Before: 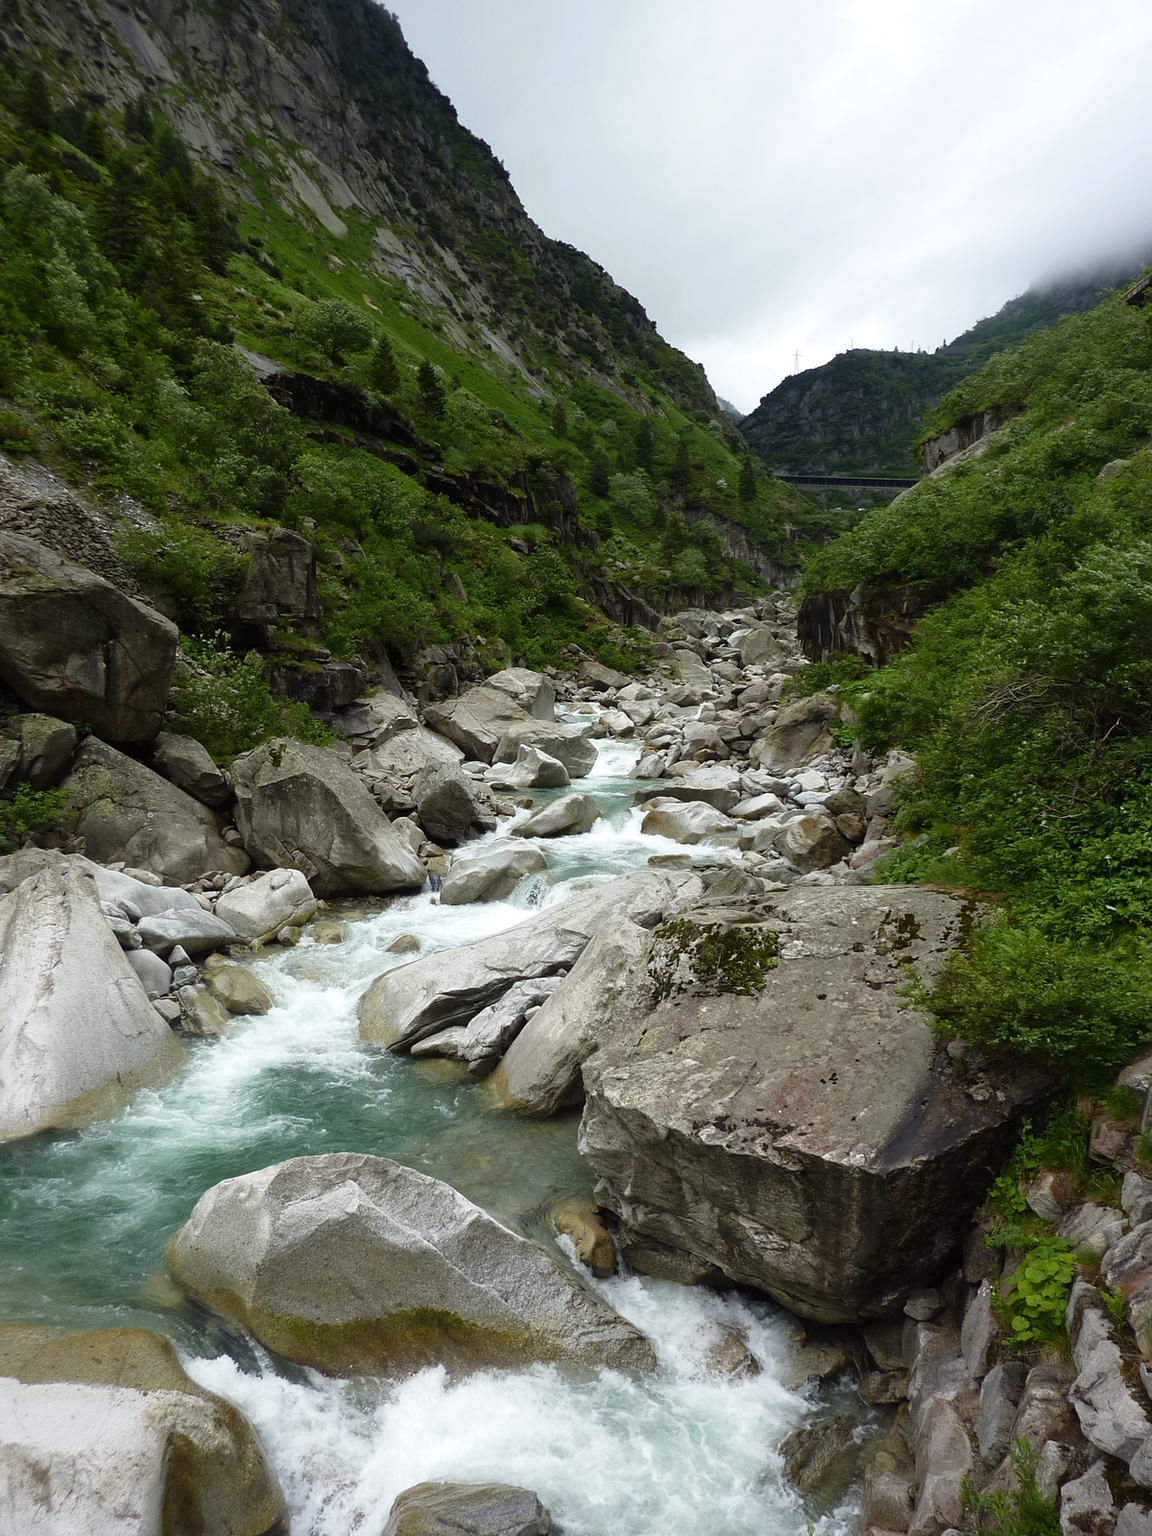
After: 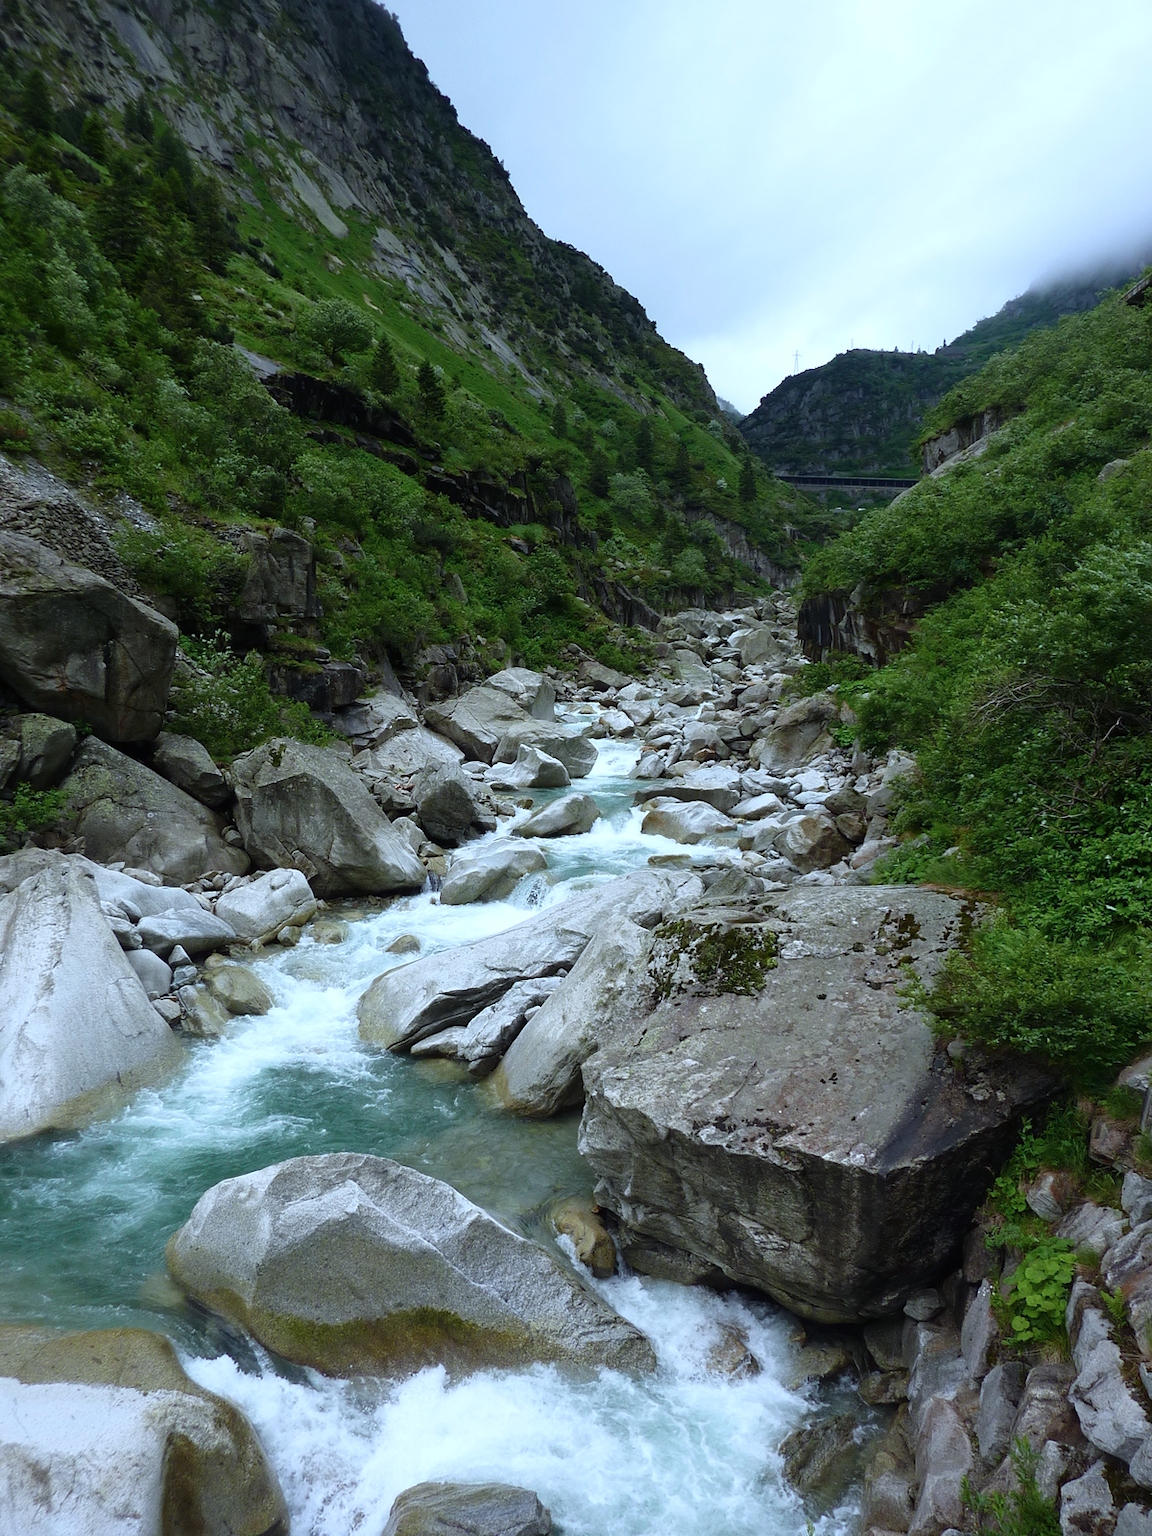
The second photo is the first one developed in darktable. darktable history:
color calibration: x 0.38, y 0.391, temperature 4083.18 K, saturation algorithm version 1 (2020)
